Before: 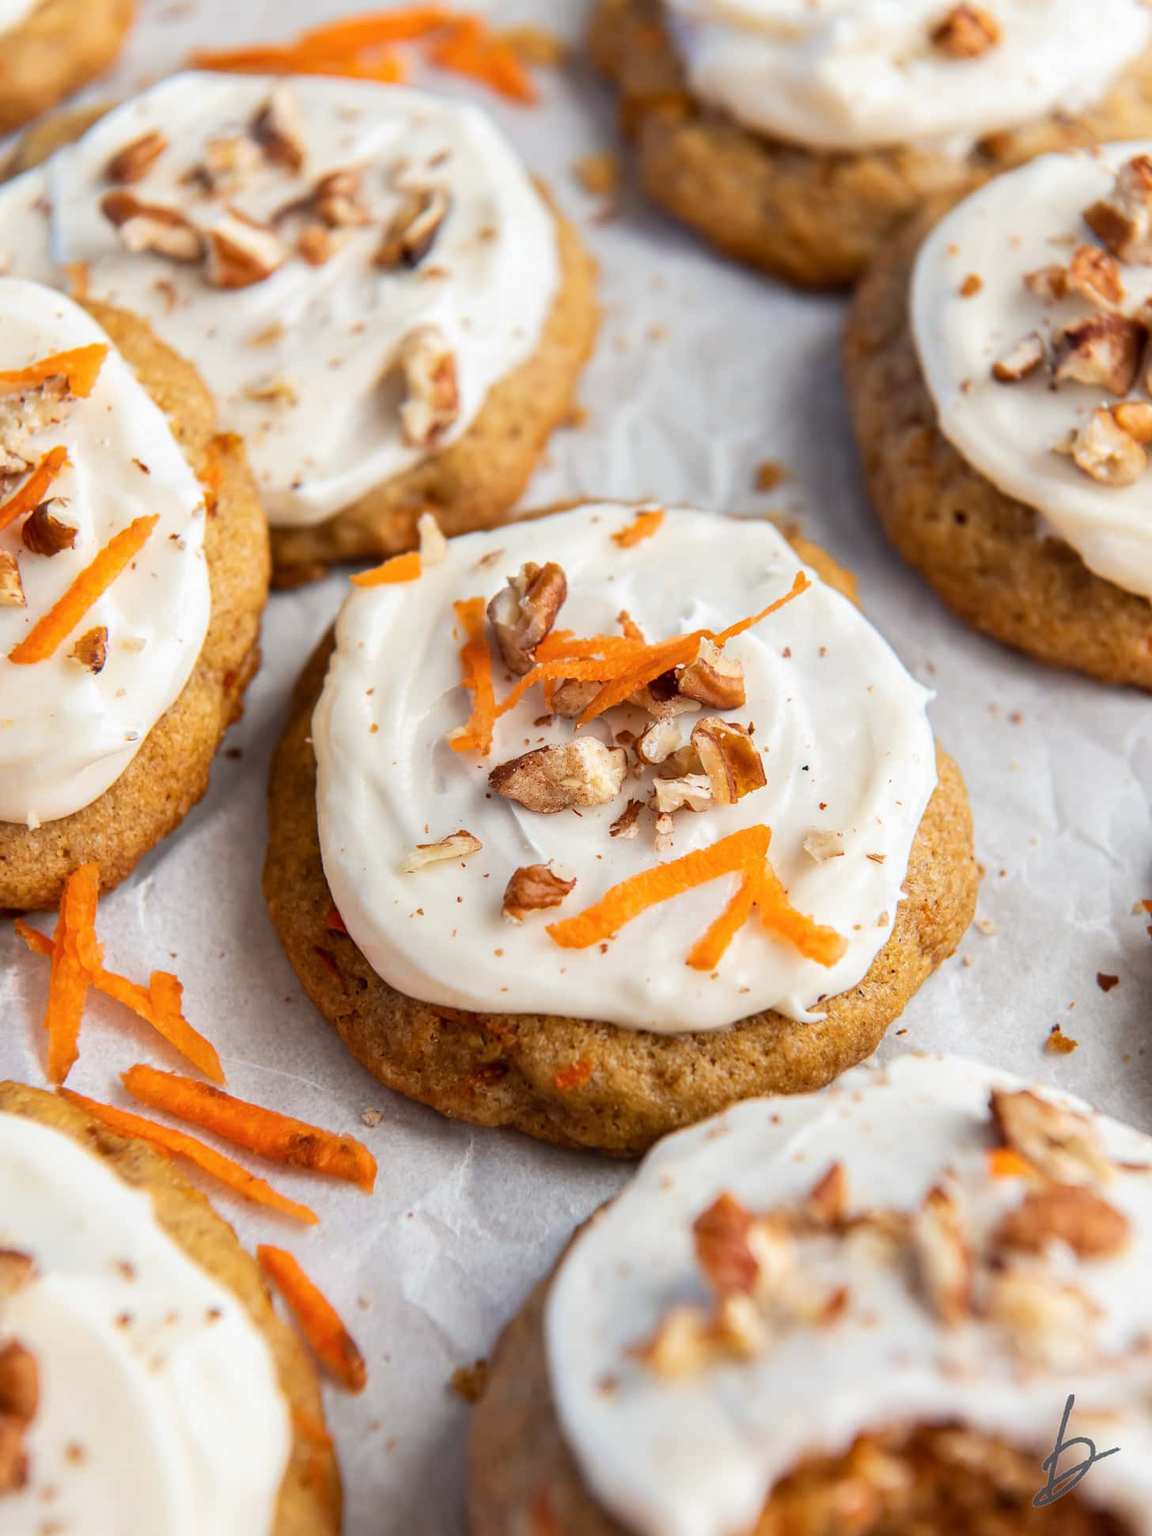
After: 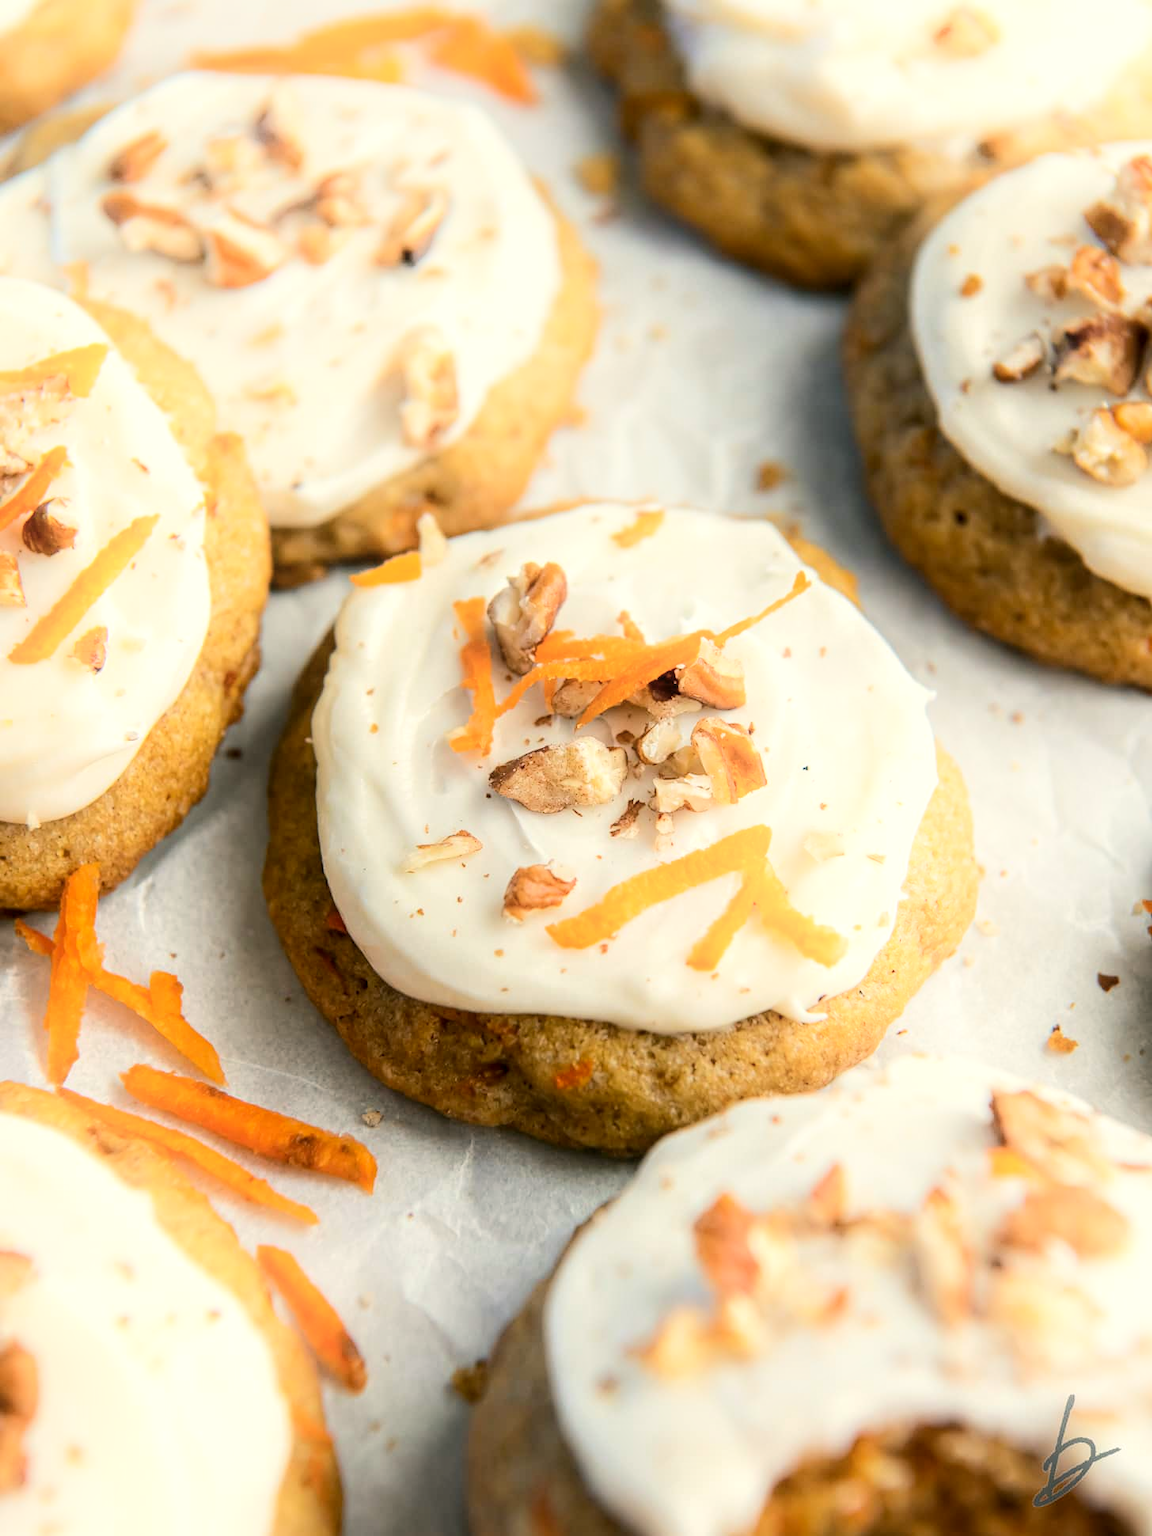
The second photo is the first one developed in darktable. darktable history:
local contrast: highlights 105%, shadows 100%, detail 120%, midtone range 0.2
color correction: highlights a* -0.343, highlights b* 9.11, shadows a* -9.12, shadows b* 0.631
shadows and highlights: shadows -52.77, highlights 85.78, soften with gaussian
